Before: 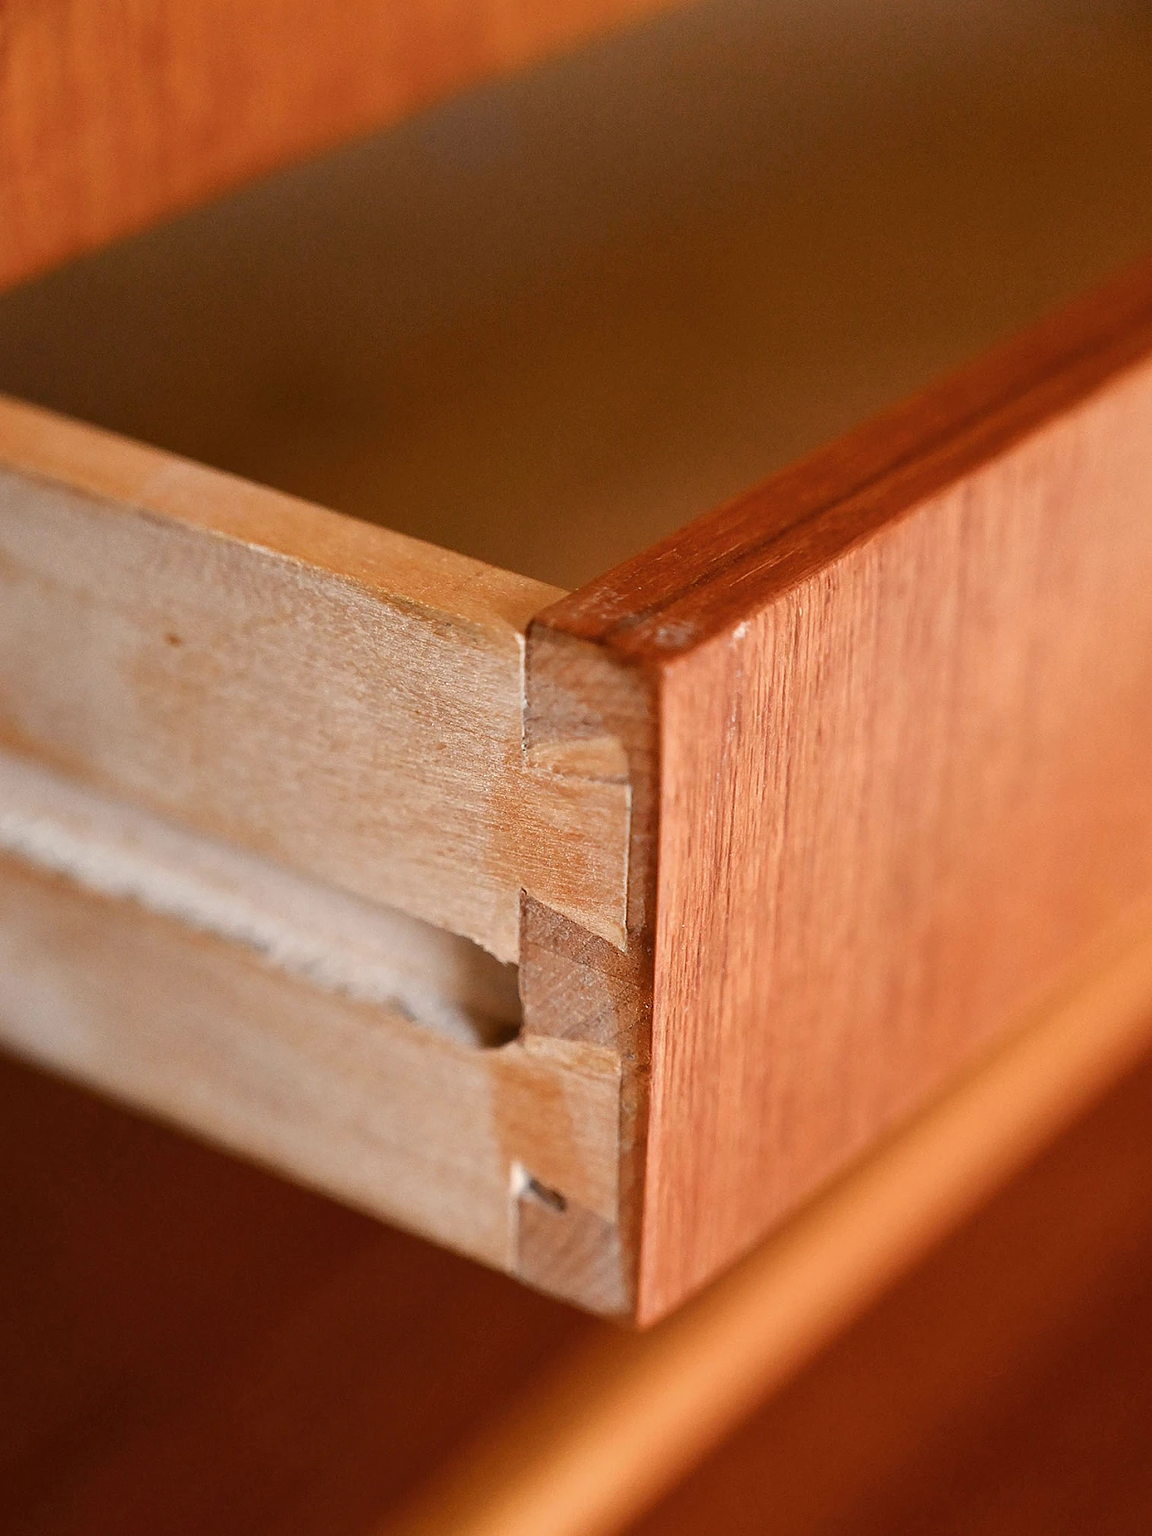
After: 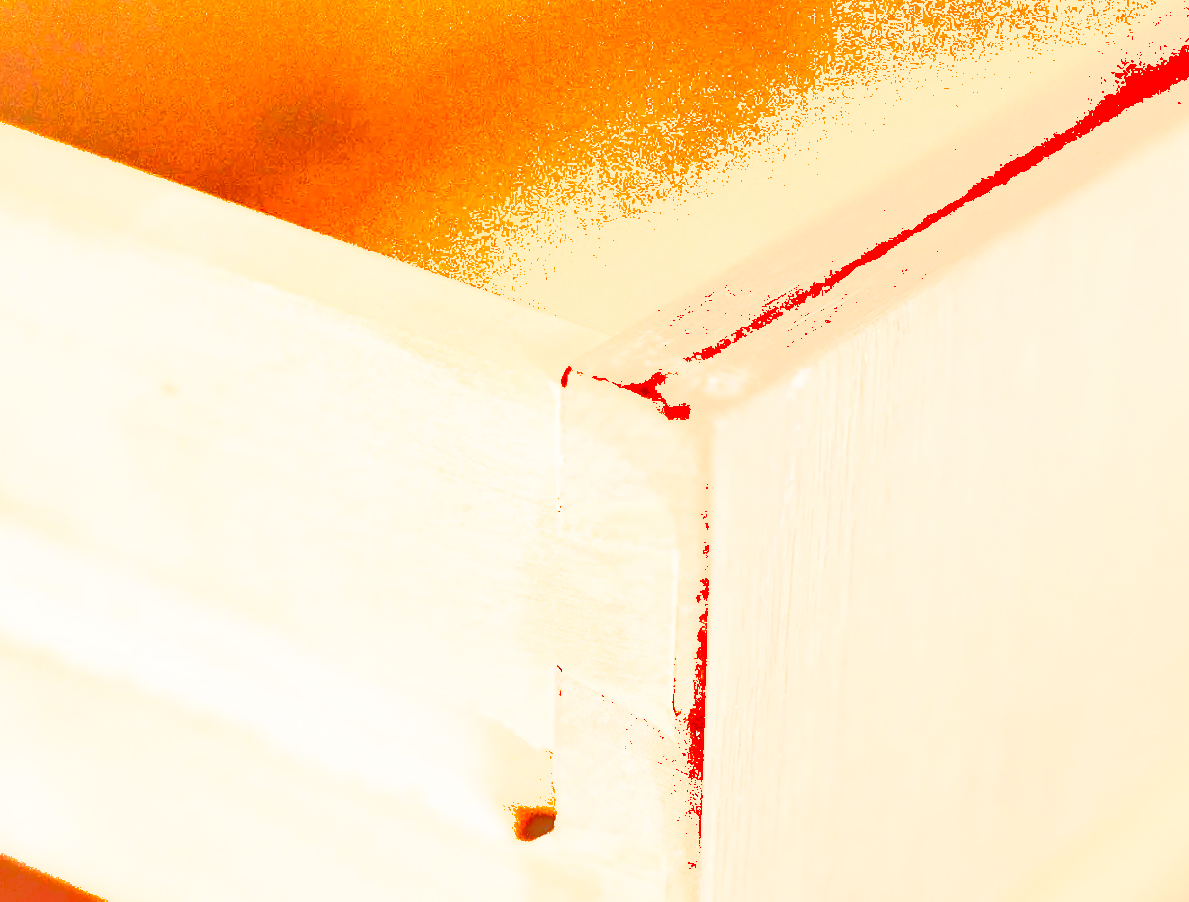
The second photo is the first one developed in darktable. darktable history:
exposure: black level correction 0, exposure 4.014 EV, compensate highlight preservation false
shadows and highlights: shadows 39.61, highlights -59.72
crop: left 1.818%, top 18.913%, right 5.269%, bottom 28.178%
